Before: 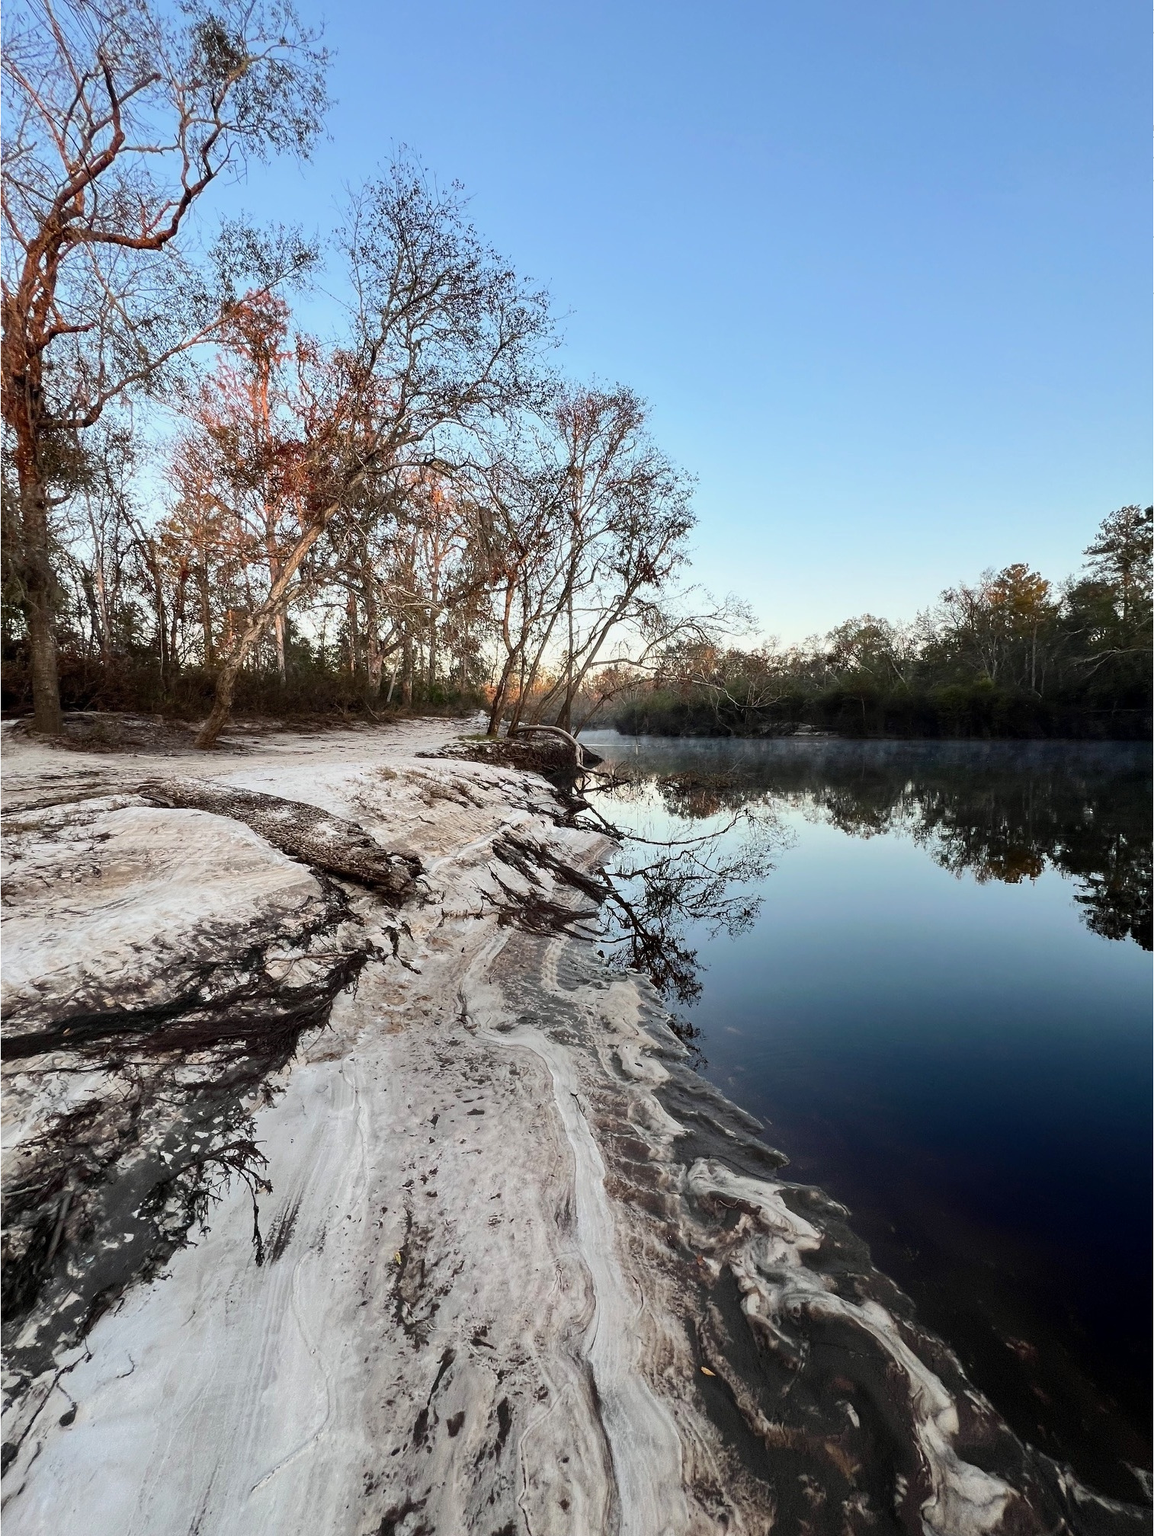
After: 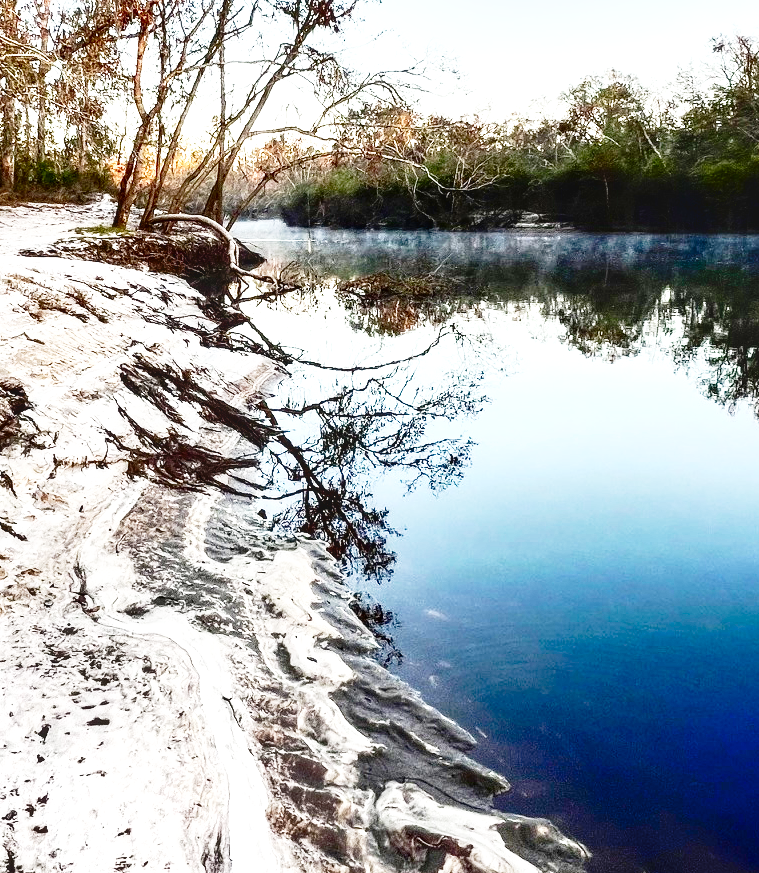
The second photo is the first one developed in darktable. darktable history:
exposure: black level correction 0.001, exposure 1.3 EV, compensate highlight preservation false
contrast brightness saturation: contrast 0.131, brightness -0.242, saturation 0.137
base curve: curves: ch0 [(0, 0) (0.028, 0.03) (0.121, 0.232) (0.46, 0.748) (0.859, 0.968) (1, 1)], preserve colors none
shadows and highlights: shadows 59.78, soften with gaussian
crop: left 34.805%, top 36.637%, right 15.039%, bottom 20.037%
color zones: curves: ch1 [(0, 0.638) (0.193, 0.442) (0.286, 0.15) (0.429, 0.14) (0.571, 0.142) (0.714, 0.154) (0.857, 0.175) (1, 0.638)], mix -121.1%
local contrast: on, module defaults
